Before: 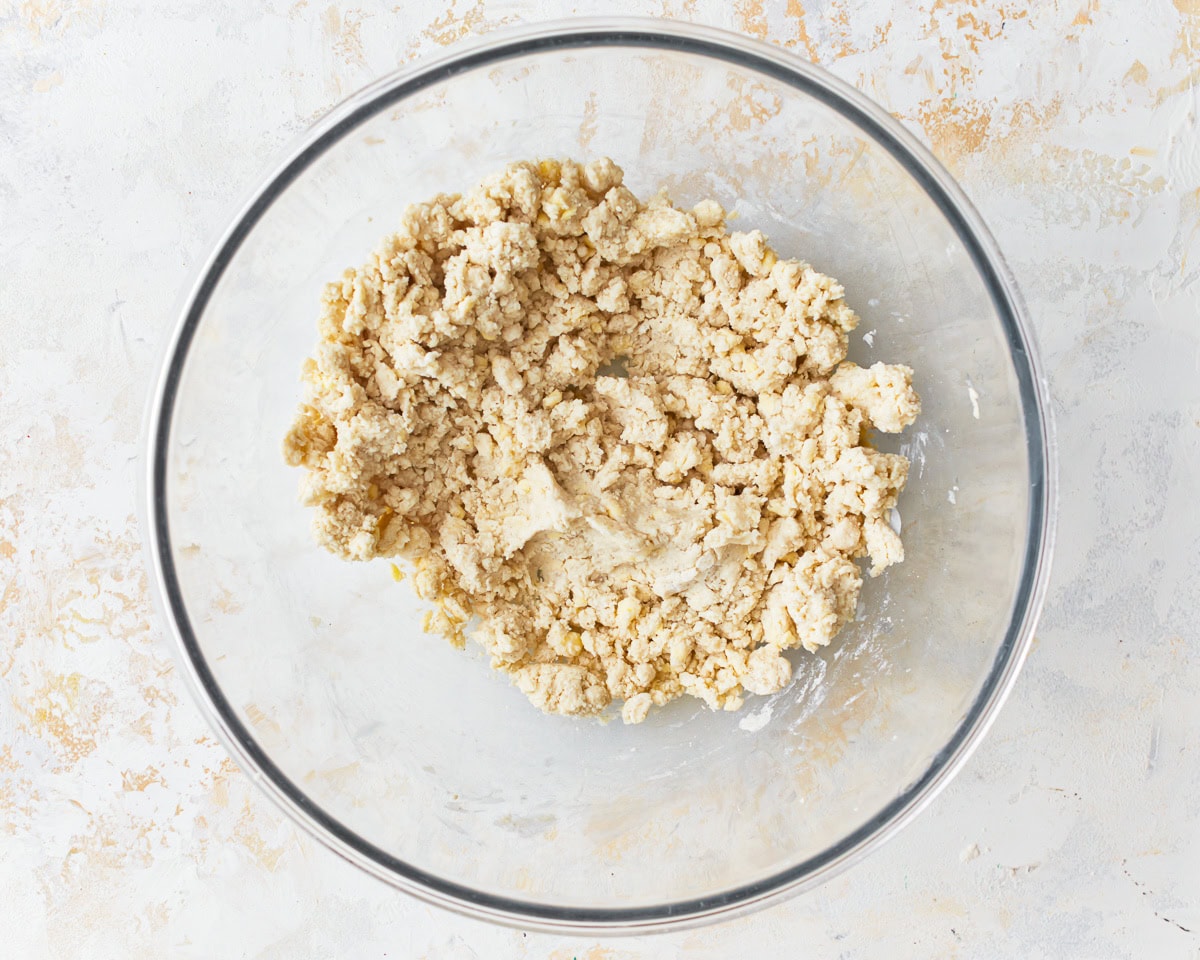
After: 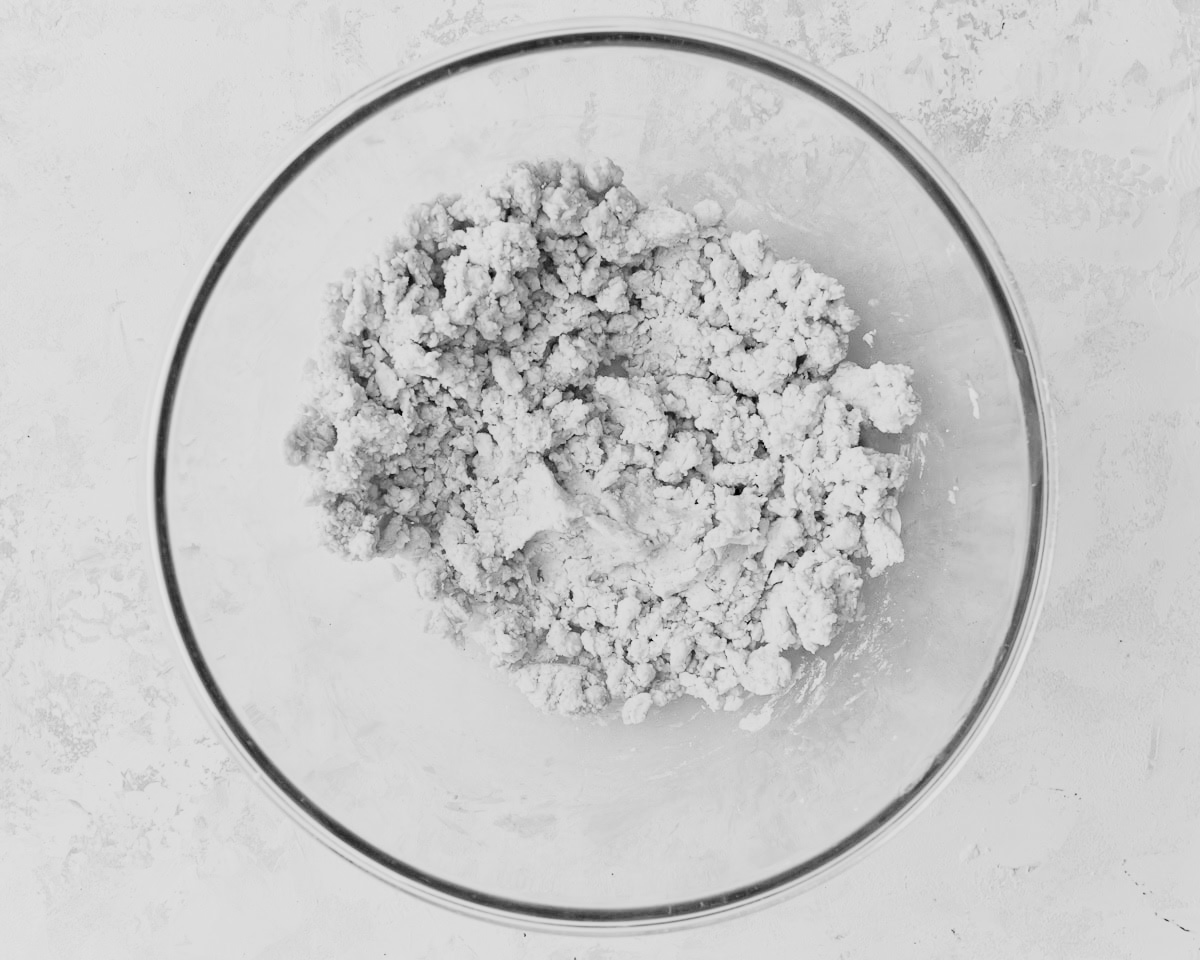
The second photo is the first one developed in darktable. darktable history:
filmic rgb: black relative exposure -5 EV, hardness 2.88, contrast 1.3
contrast brightness saturation: saturation -1
white balance: red 1.045, blue 0.932
